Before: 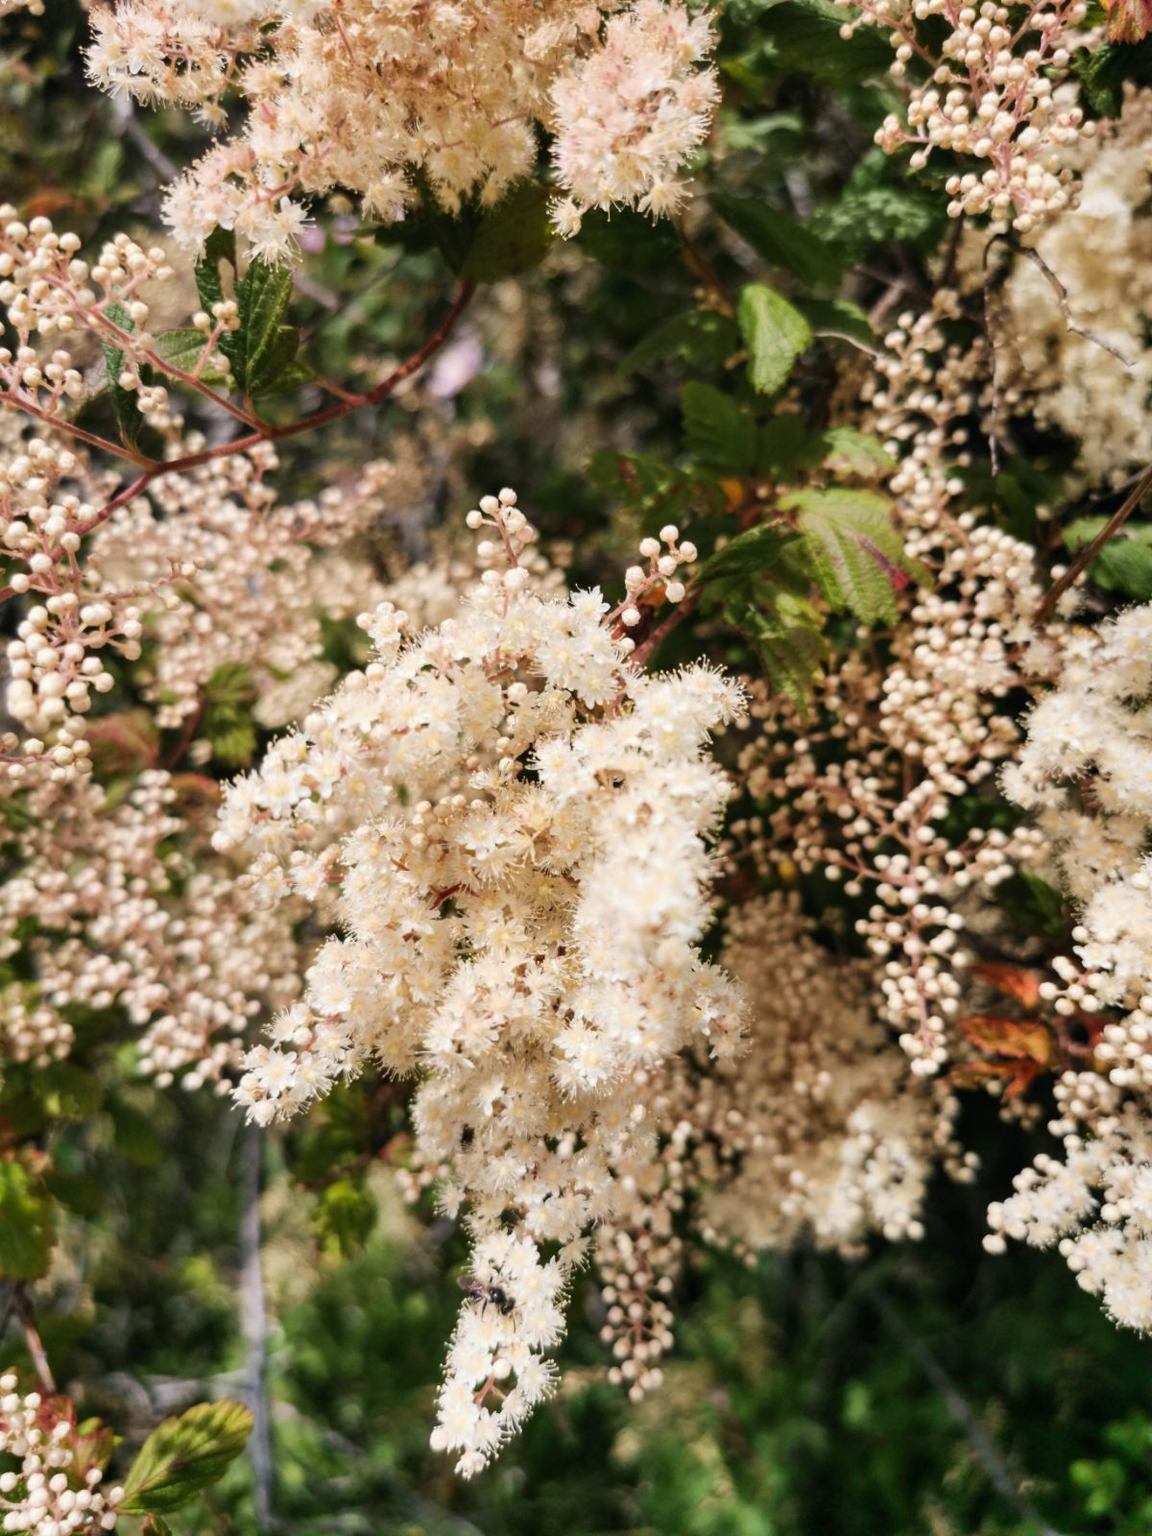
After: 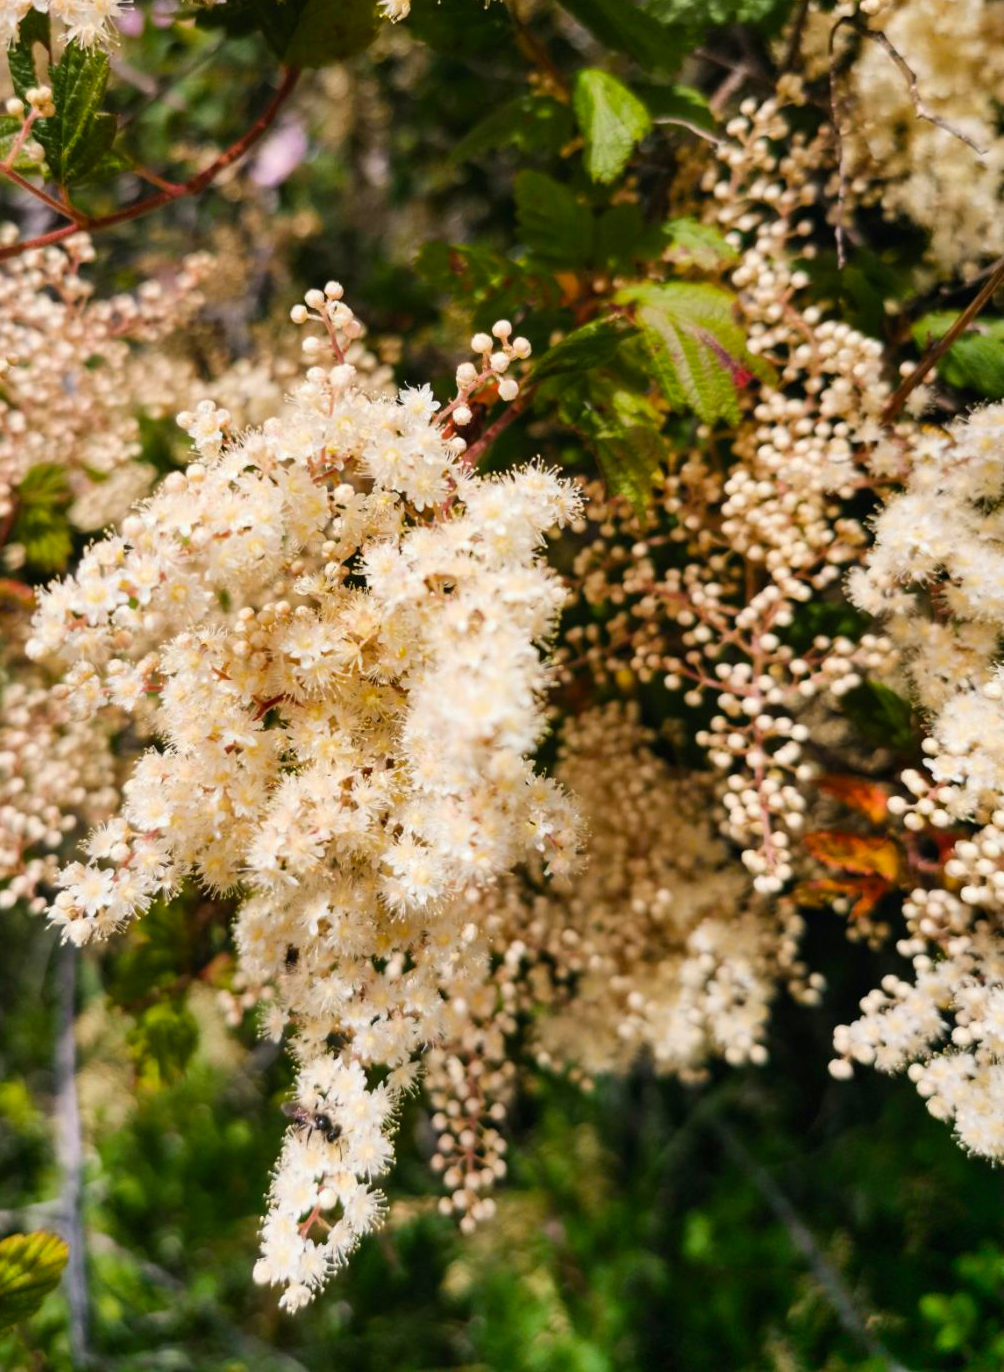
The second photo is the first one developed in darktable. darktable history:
color balance rgb: perceptual saturation grading › global saturation 25%, global vibrance 20%
crop: left 16.315%, top 14.246%
